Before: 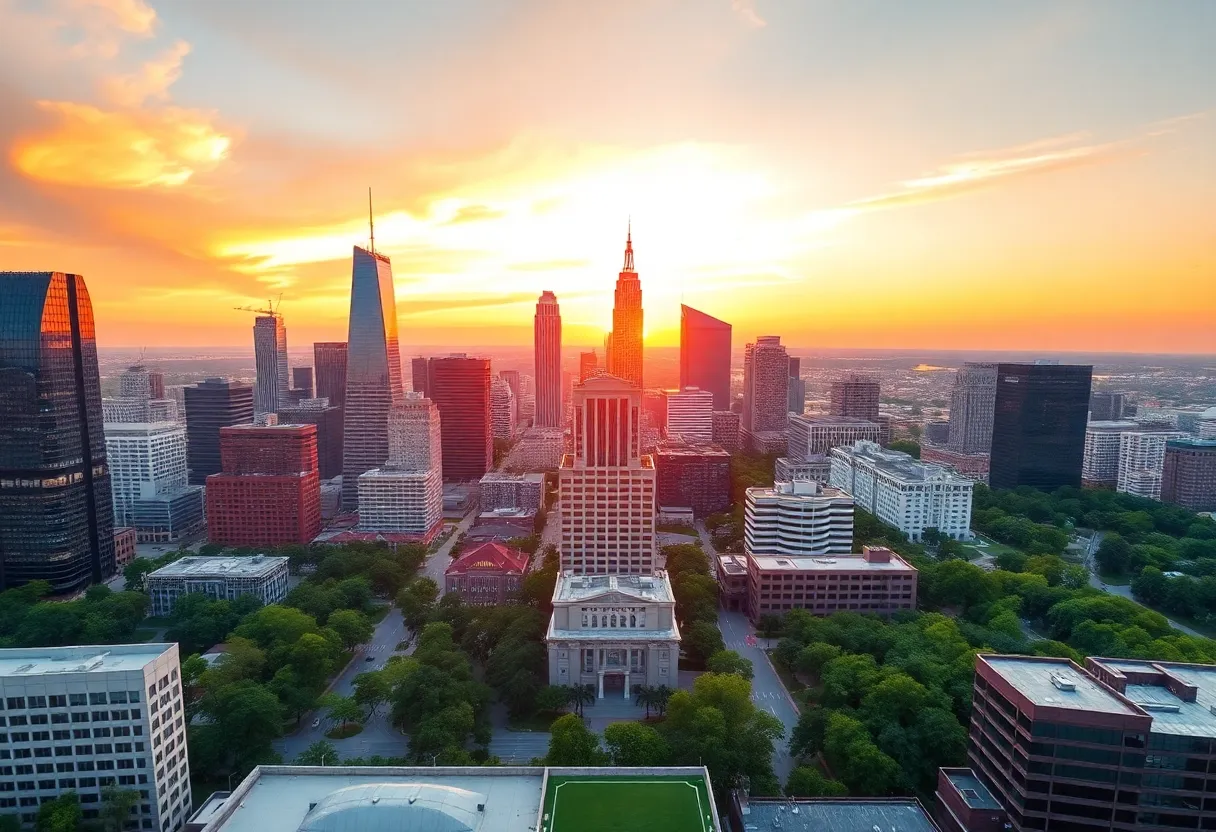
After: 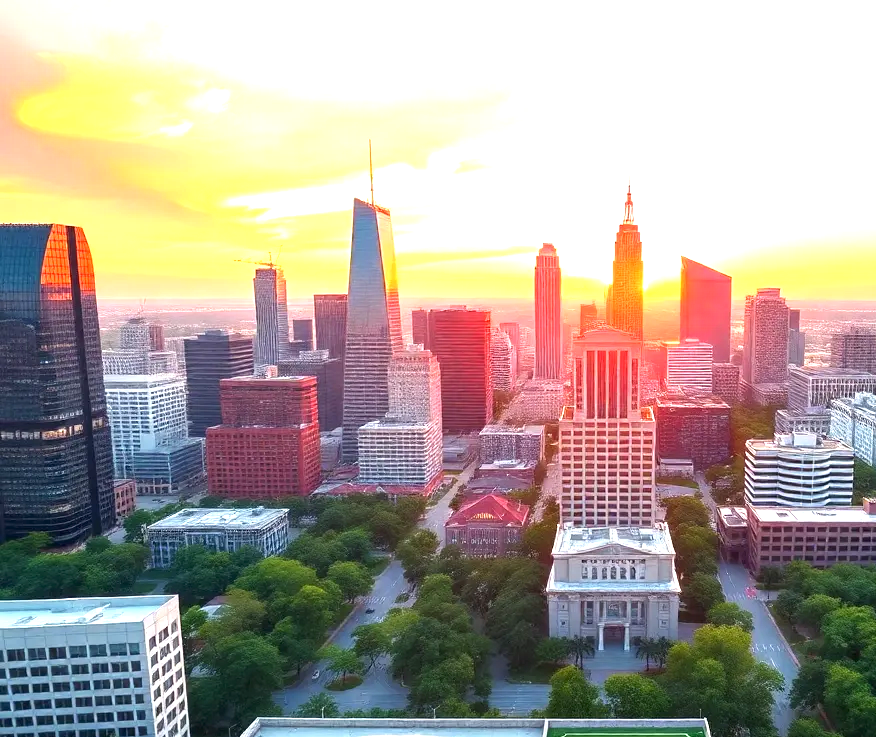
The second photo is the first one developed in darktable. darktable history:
exposure: exposure 1.209 EV, compensate exposure bias true, compensate highlight preservation false
crop: top 5.773%, right 27.905%, bottom 5.593%
shadows and highlights: radius 335.41, shadows 64.28, highlights 5.45, compress 87.55%, highlights color adjustment 45.7%, soften with gaussian
